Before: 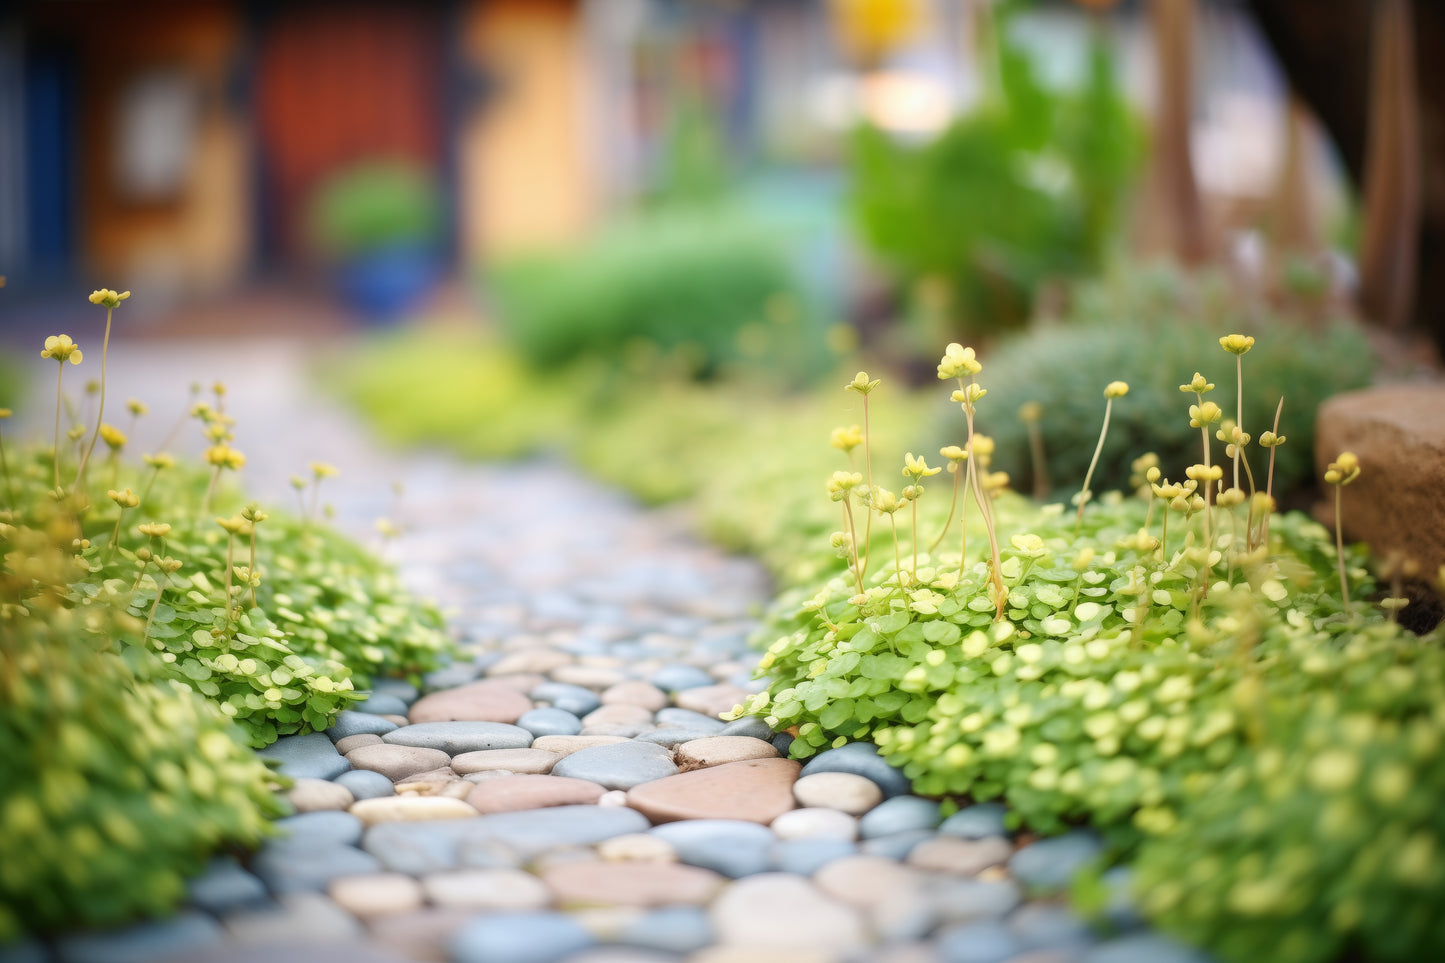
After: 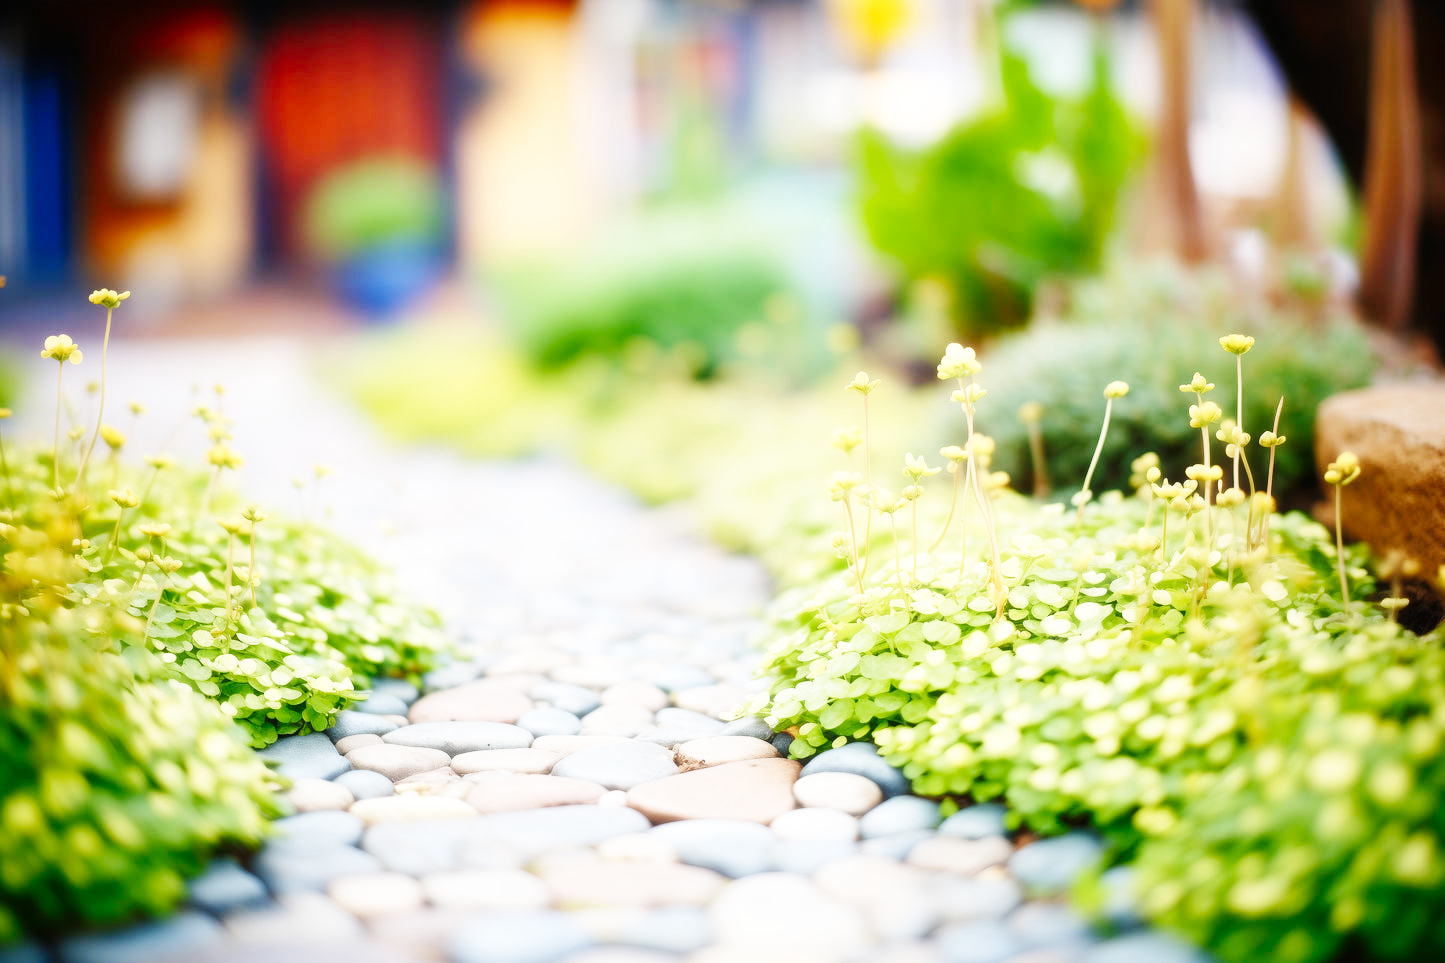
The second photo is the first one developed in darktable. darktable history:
exposure: black level correction 0, compensate highlight preservation false
contrast brightness saturation: contrast 0.034, brightness -0.041
base curve: curves: ch0 [(0, 0) (0, 0) (0.002, 0.001) (0.008, 0.003) (0.019, 0.011) (0.037, 0.037) (0.064, 0.11) (0.102, 0.232) (0.152, 0.379) (0.216, 0.524) (0.296, 0.665) (0.394, 0.789) (0.512, 0.881) (0.651, 0.945) (0.813, 0.986) (1, 1)], preserve colors none
haze removal: strength -0.105, adaptive false
shadows and highlights: shadows 43.37, highlights 7.14
